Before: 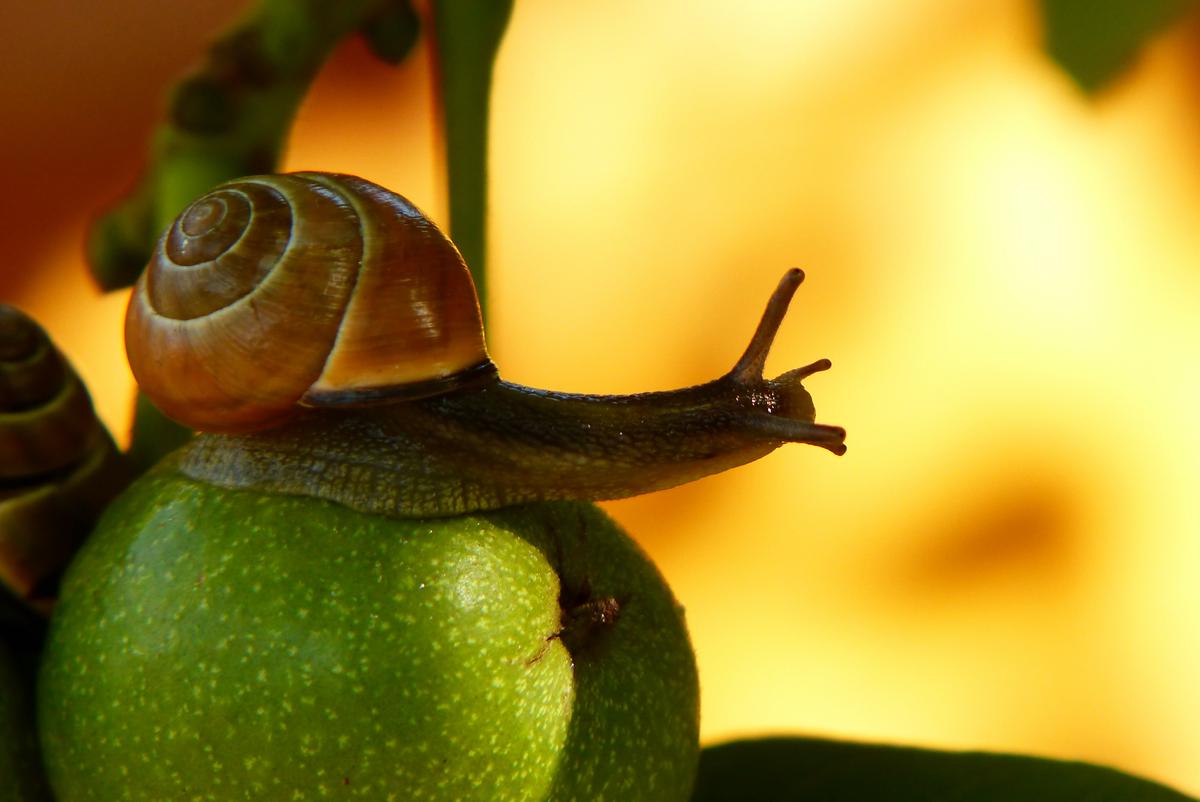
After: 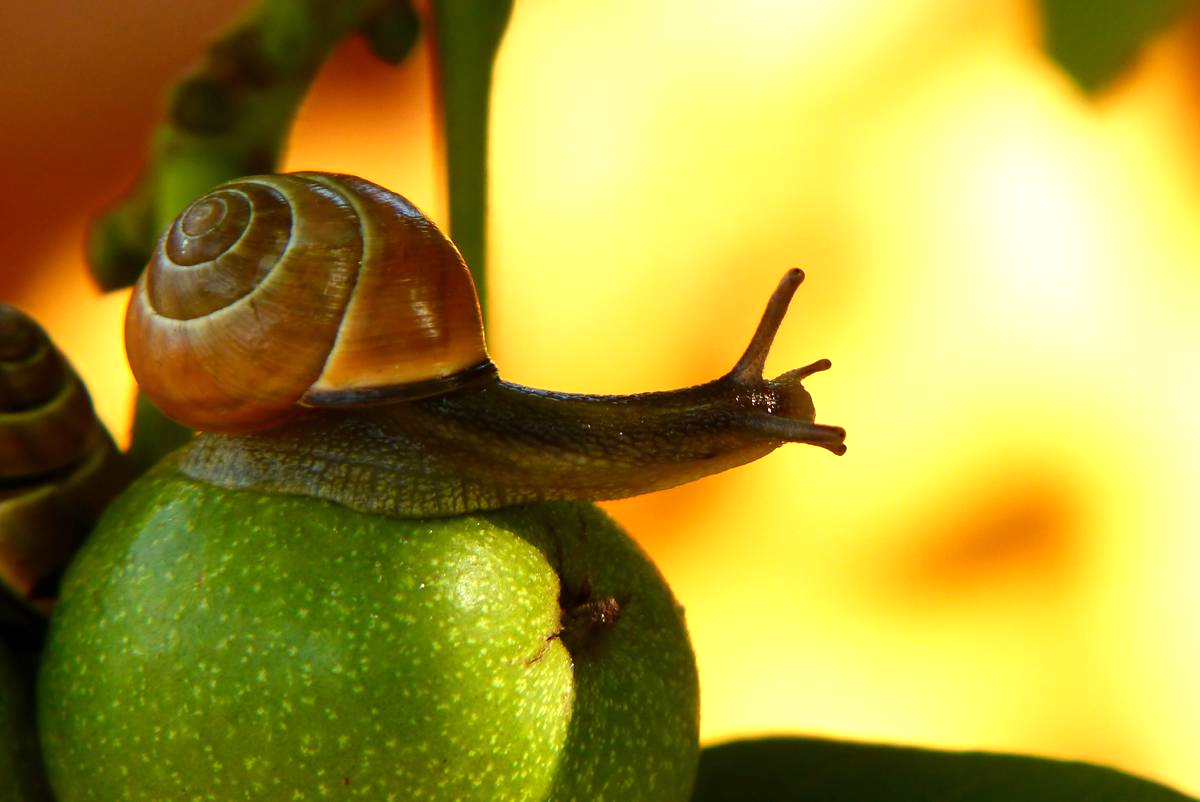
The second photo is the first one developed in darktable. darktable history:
exposure: exposure 0.488 EV, compensate highlight preservation false
